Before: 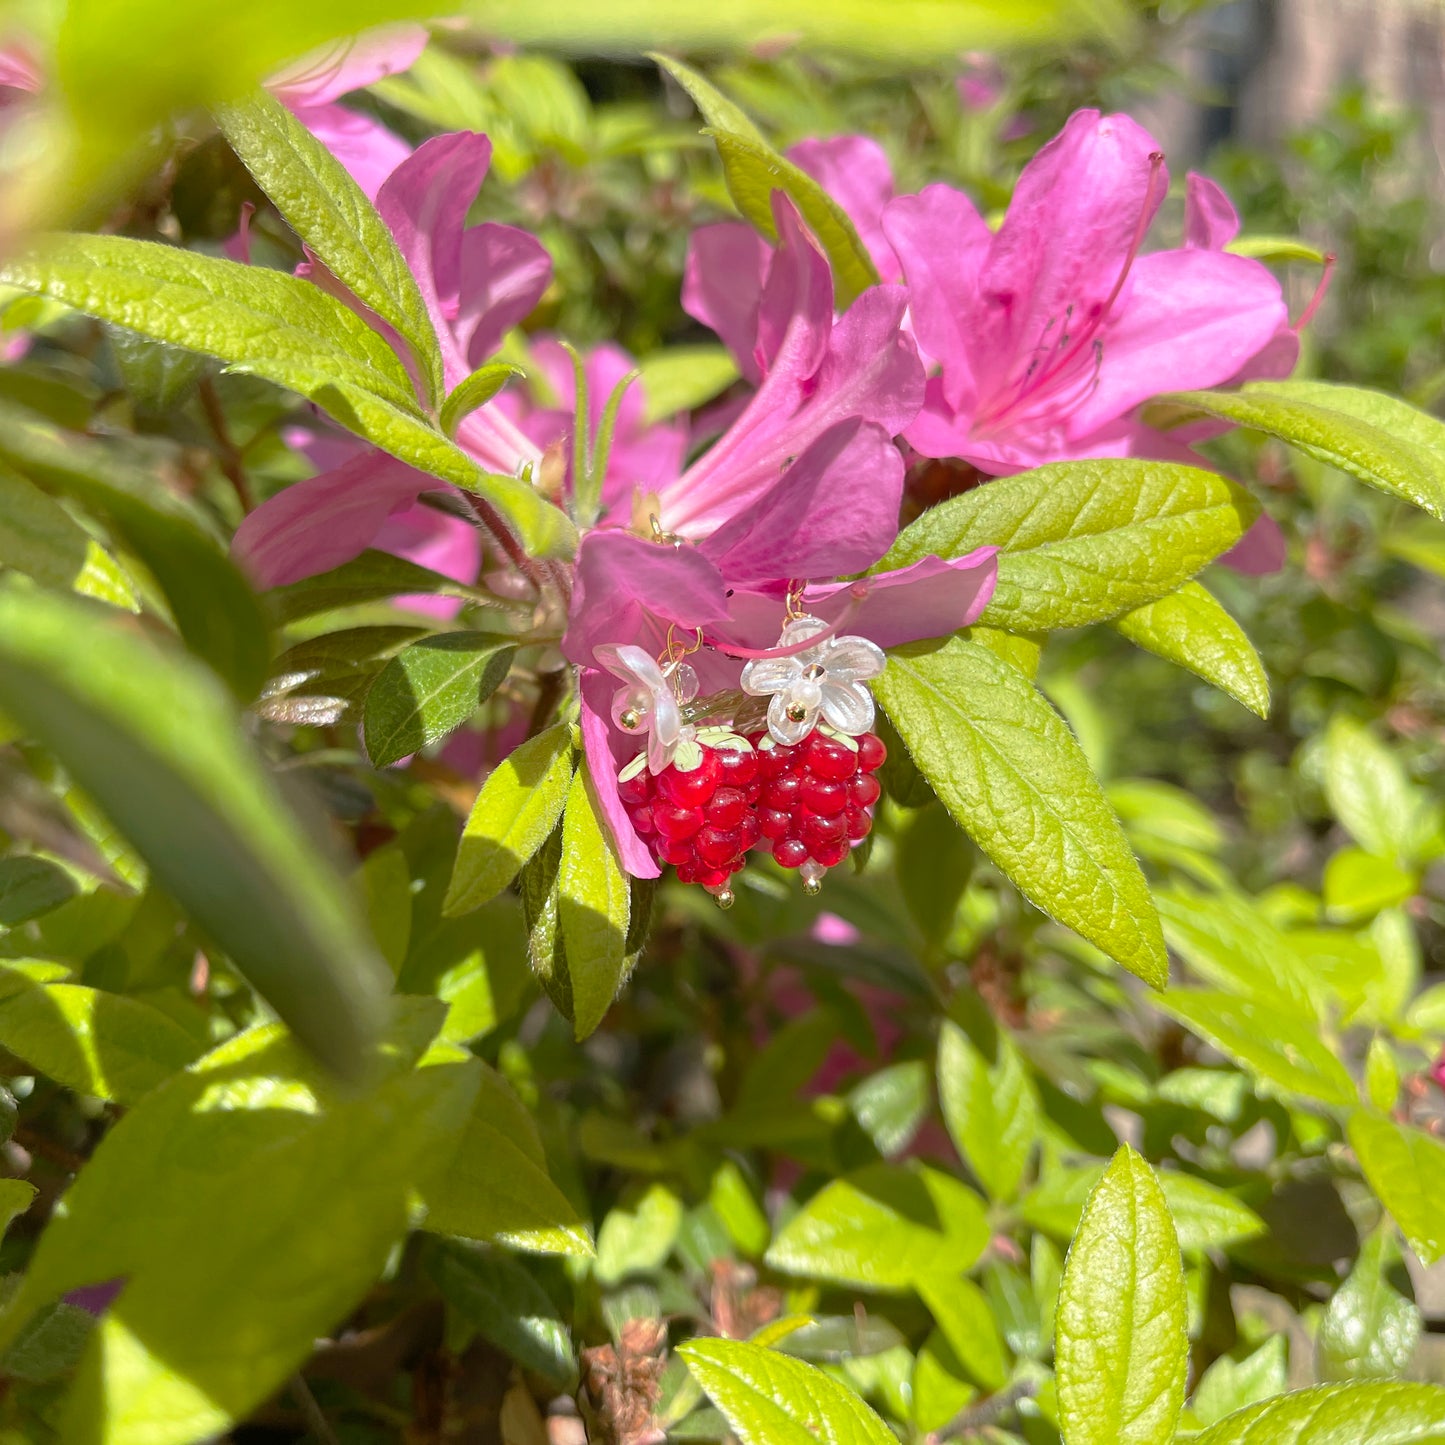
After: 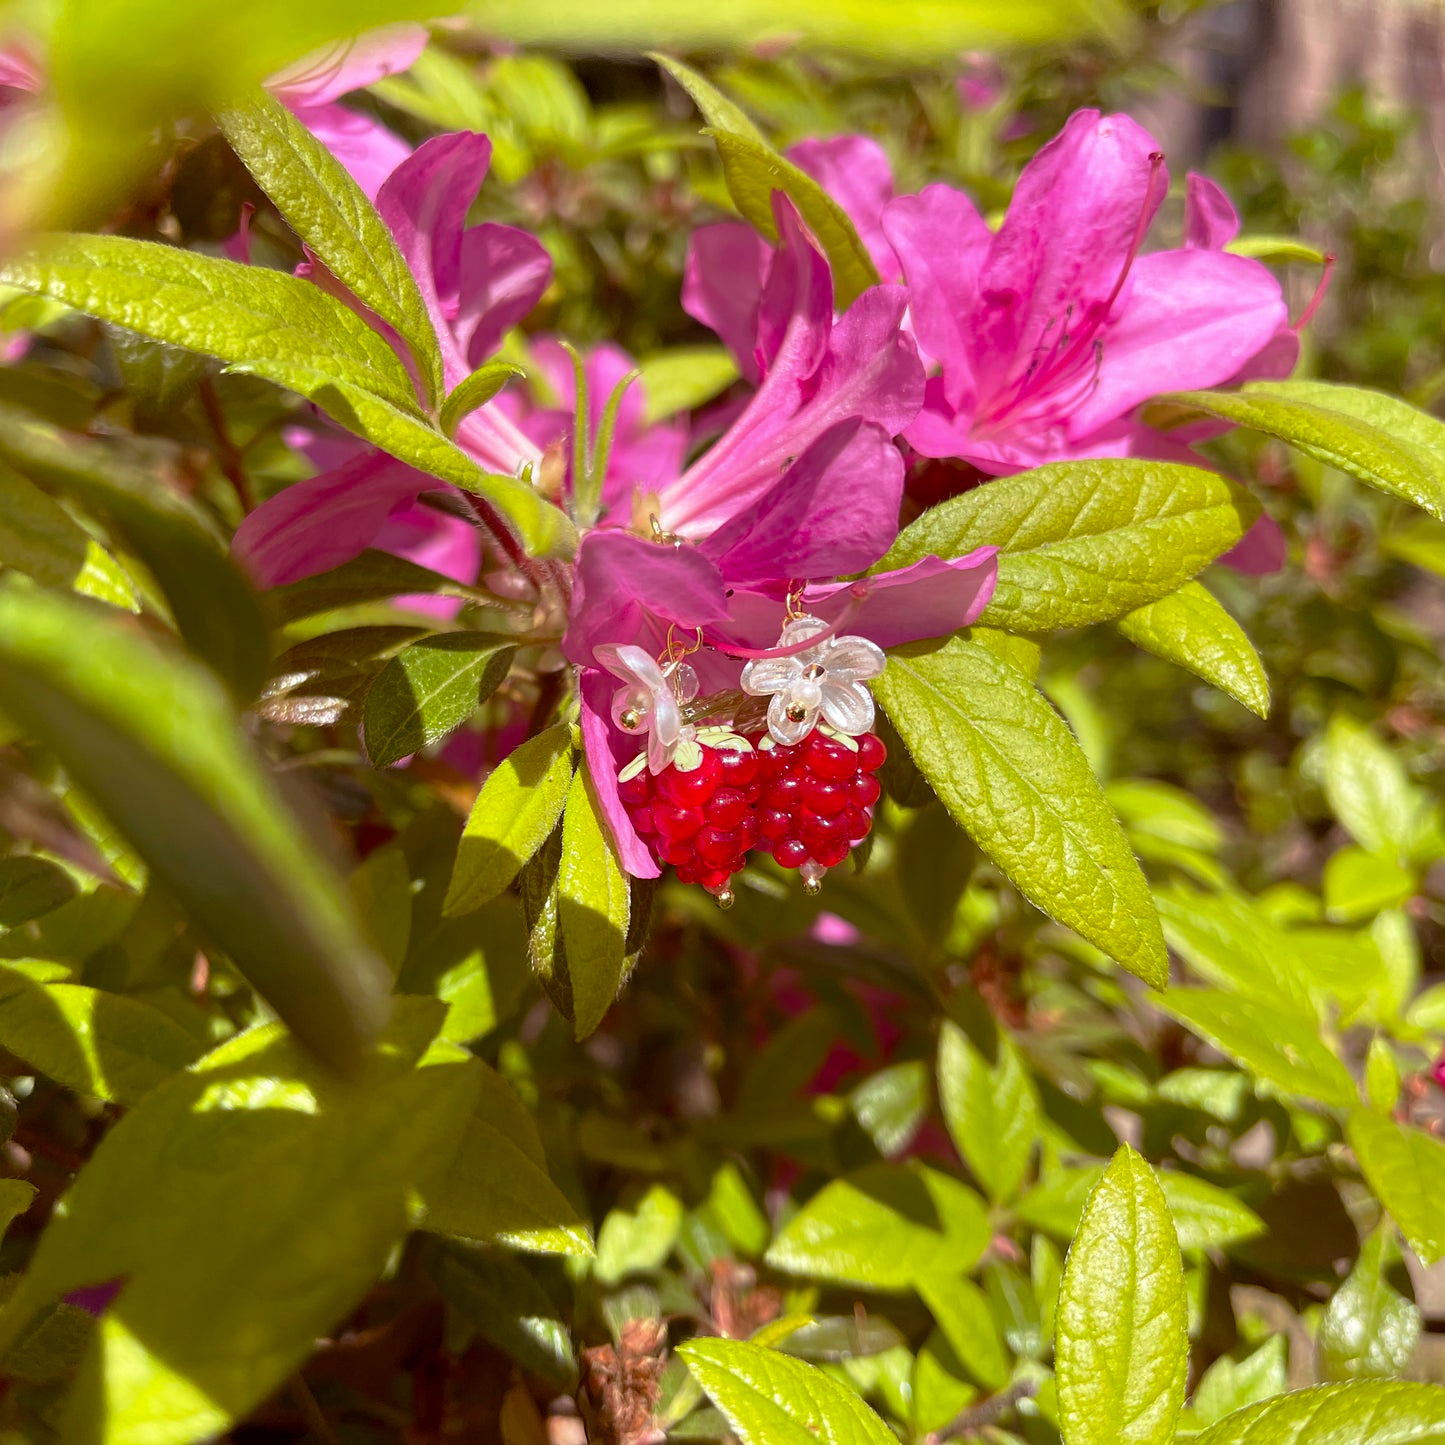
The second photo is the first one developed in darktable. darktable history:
rgb levels: mode RGB, independent channels, levels [[0, 0.474, 1], [0, 0.5, 1], [0, 0.5, 1]]
contrast brightness saturation: contrast 0.07, brightness -0.14, saturation 0.11
